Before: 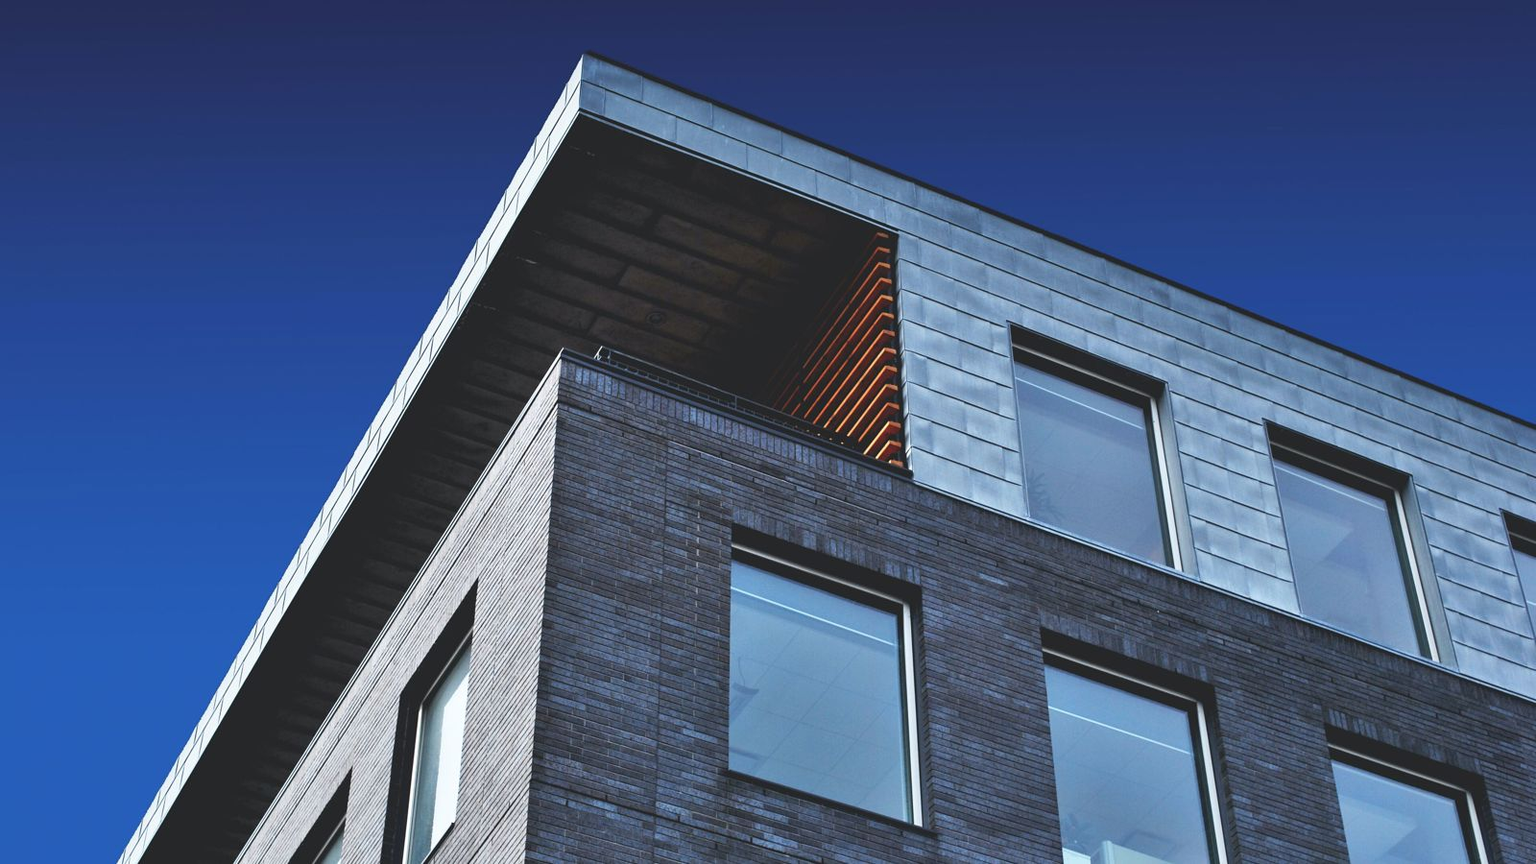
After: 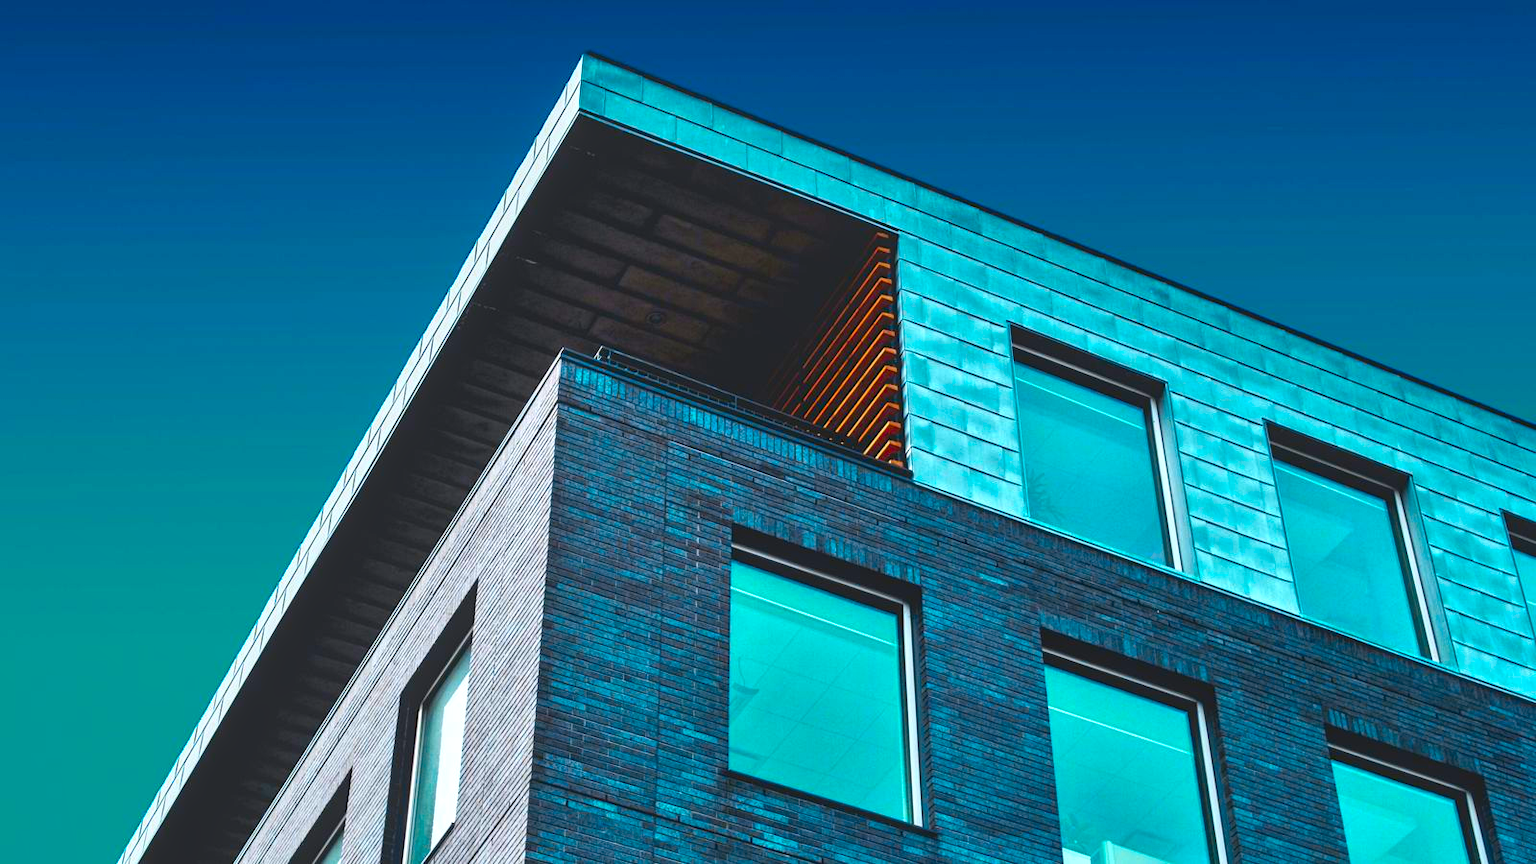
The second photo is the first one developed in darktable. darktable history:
local contrast: detail 130%
color balance rgb: linear chroma grading › global chroma 15%, perceptual saturation grading › global saturation 30%
color zones: curves: ch0 [(0.254, 0.492) (0.724, 0.62)]; ch1 [(0.25, 0.528) (0.719, 0.796)]; ch2 [(0, 0.472) (0.25, 0.5) (0.73, 0.184)]
